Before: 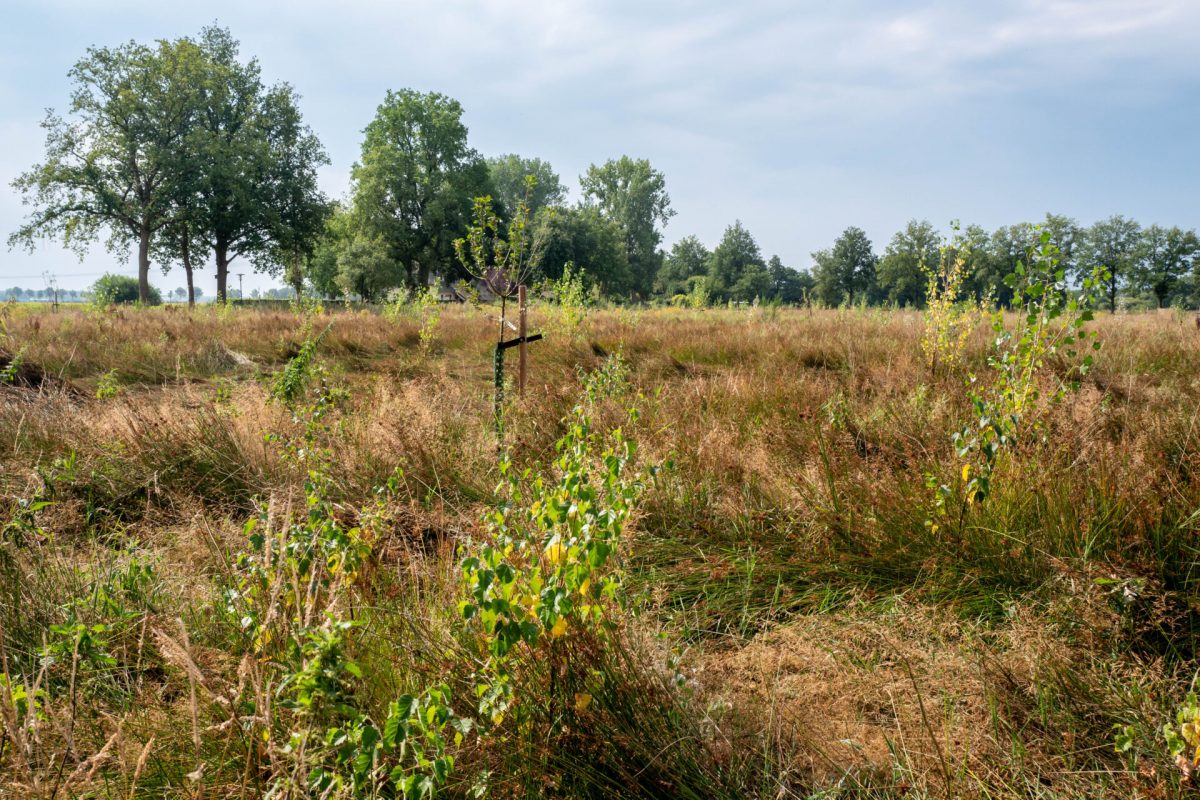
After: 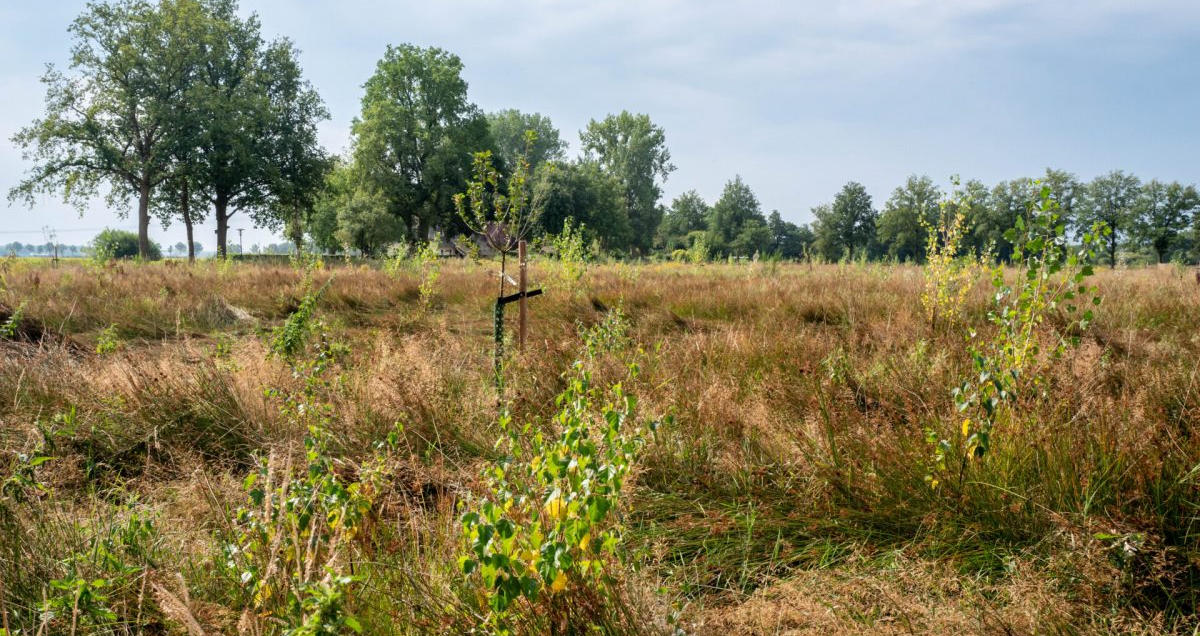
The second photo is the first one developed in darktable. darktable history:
crop and rotate: top 5.658%, bottom 14.774%
